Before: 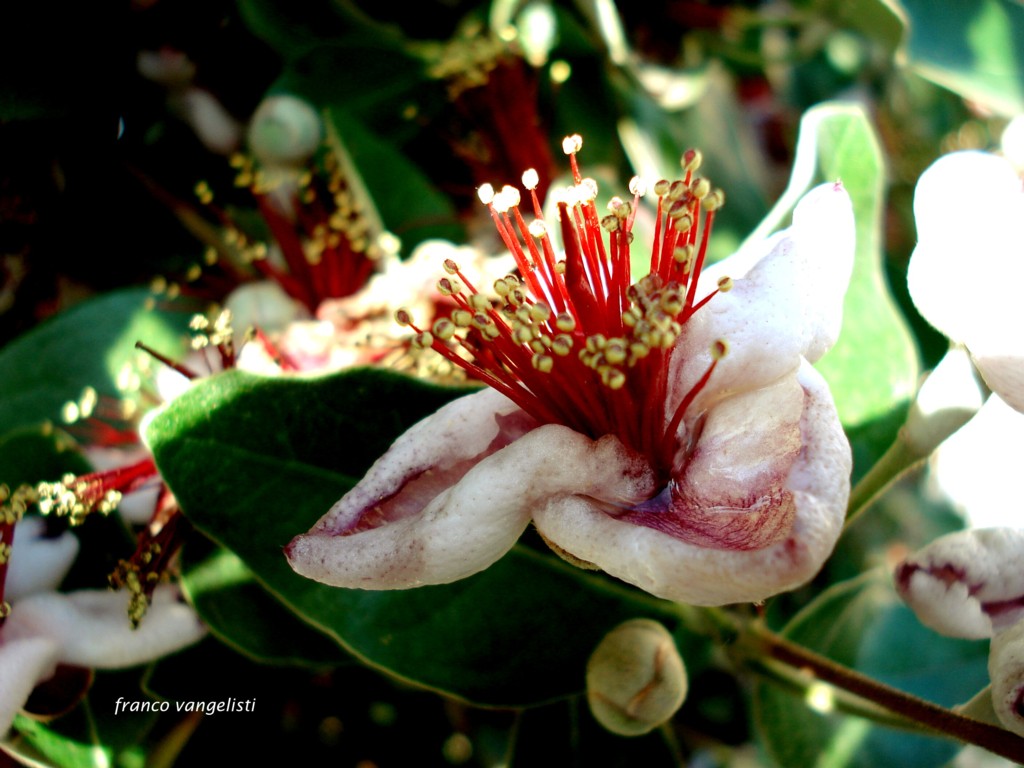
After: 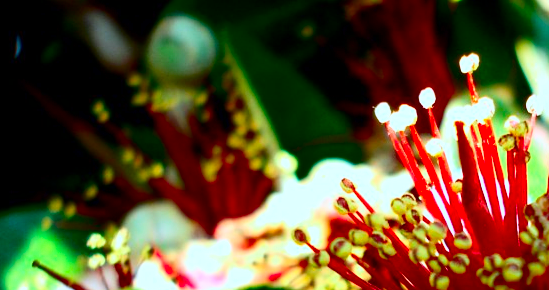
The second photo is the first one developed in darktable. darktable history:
white balance: red 0.931, blue 1.11
contrast brightness saturation: contrast 0.26, brightness 0.02, saturation 0.87
crop: left 10.121%, top 10.631%, right 36.218%, bottom 51.526%
